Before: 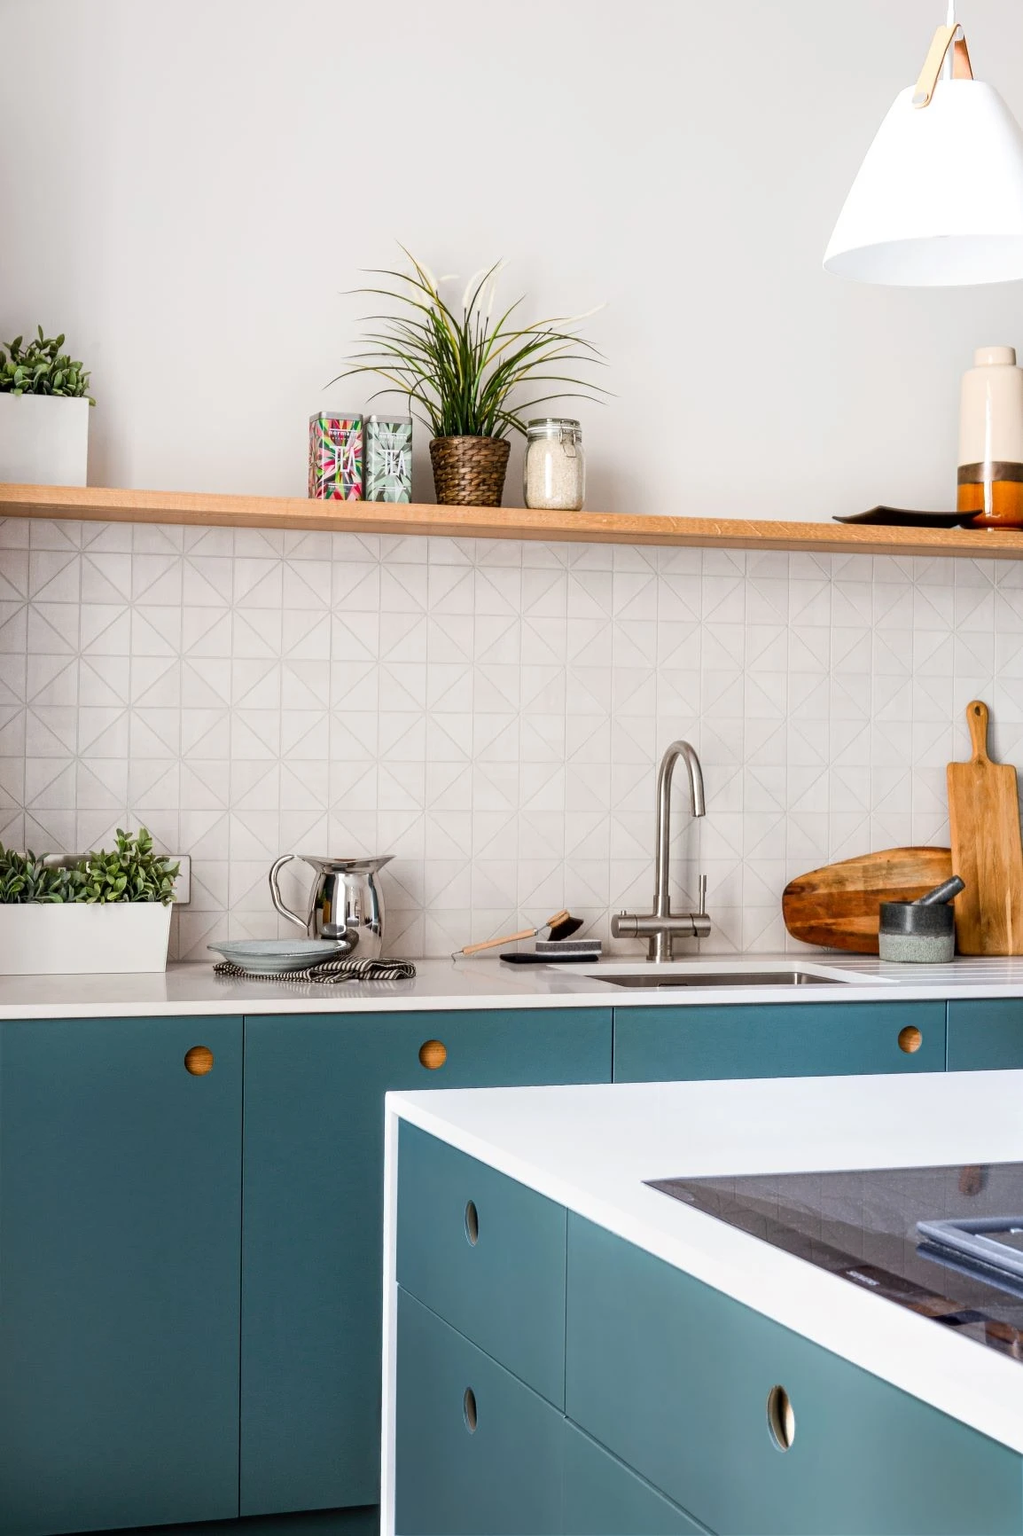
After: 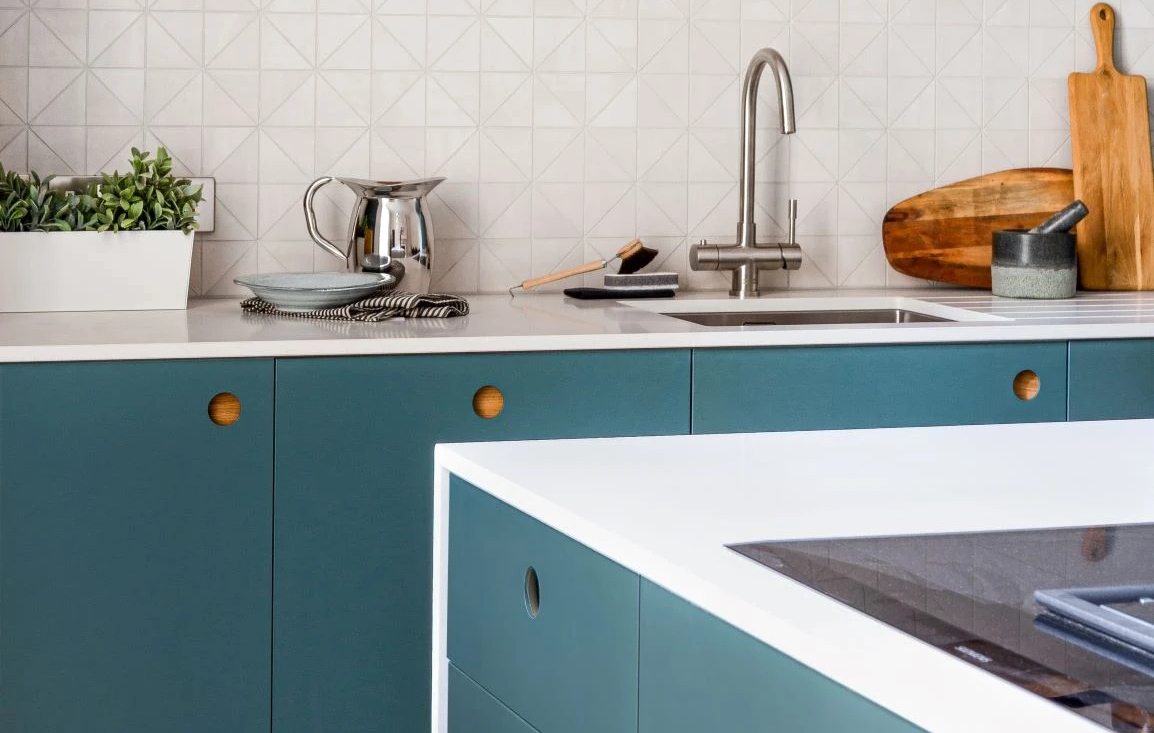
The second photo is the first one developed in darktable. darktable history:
crop: top 45.495%, bottom 12.134%
tone equalizer: edges refinement/feathering 500, mask exposure compensation -1.57 EV, preserve details no
